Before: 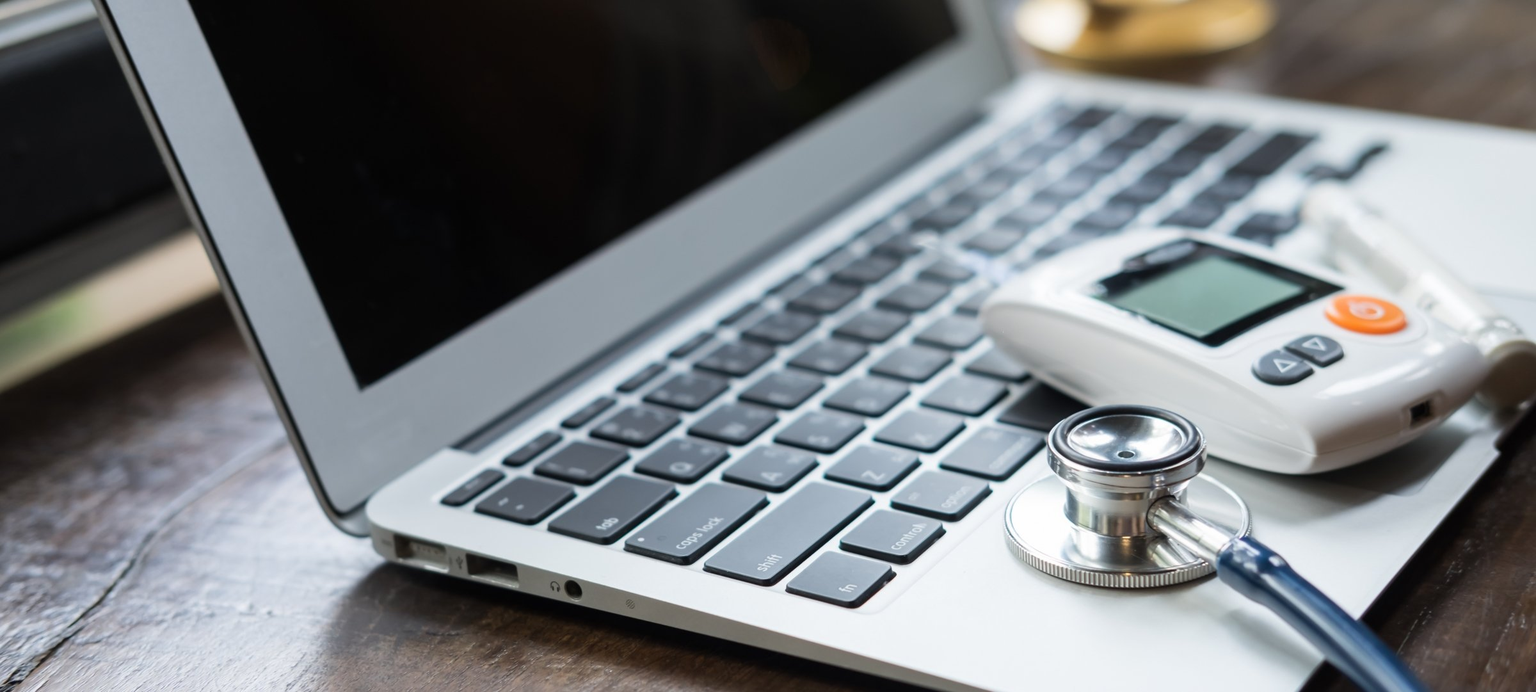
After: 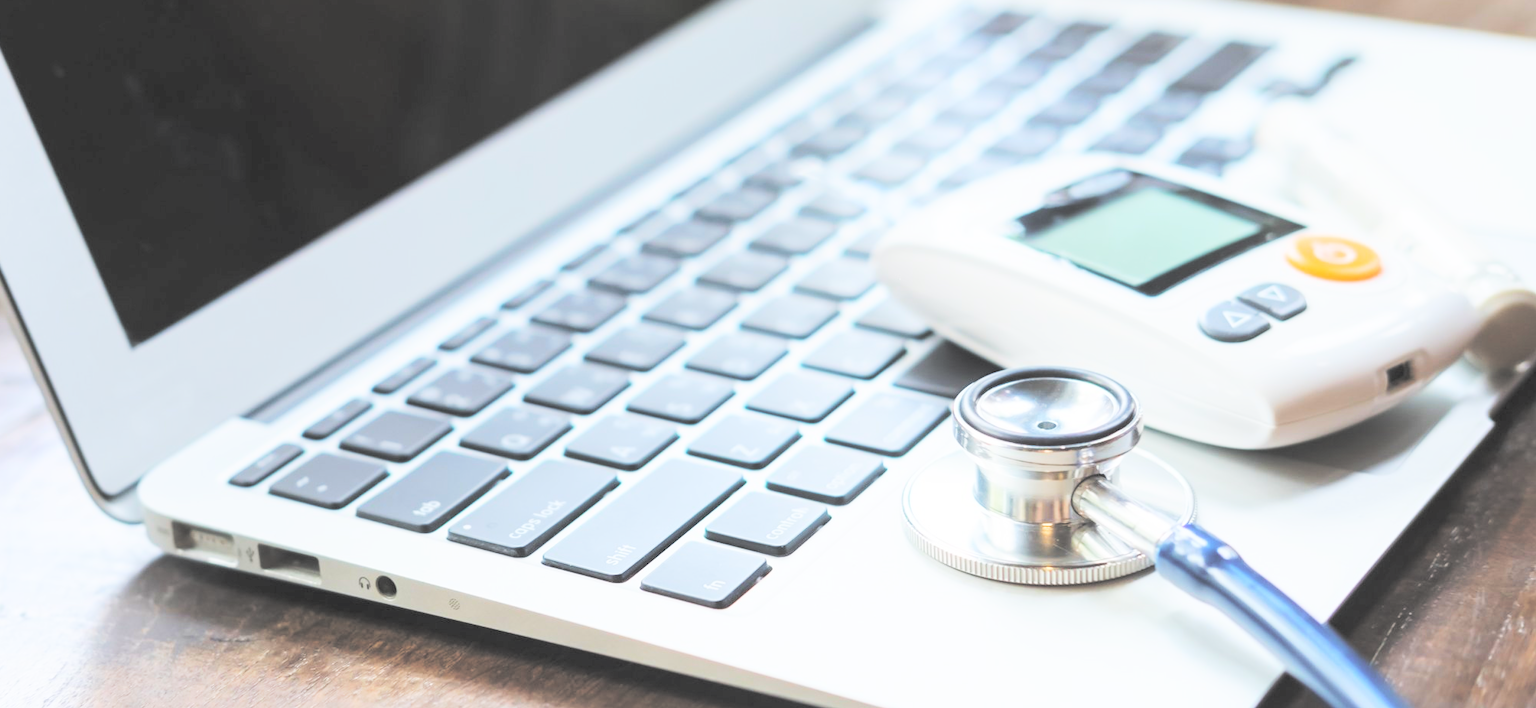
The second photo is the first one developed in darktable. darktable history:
base curve: curves: ch0 [(0, 0) (0.036, 0.025) (0.121, 0.166) (0.206, 0.329) (0.605, 0.79) (1, 1)], preserve colors none
contrast brightness saturation: brightness 1
crop: left 16.315%, top 14.246%
